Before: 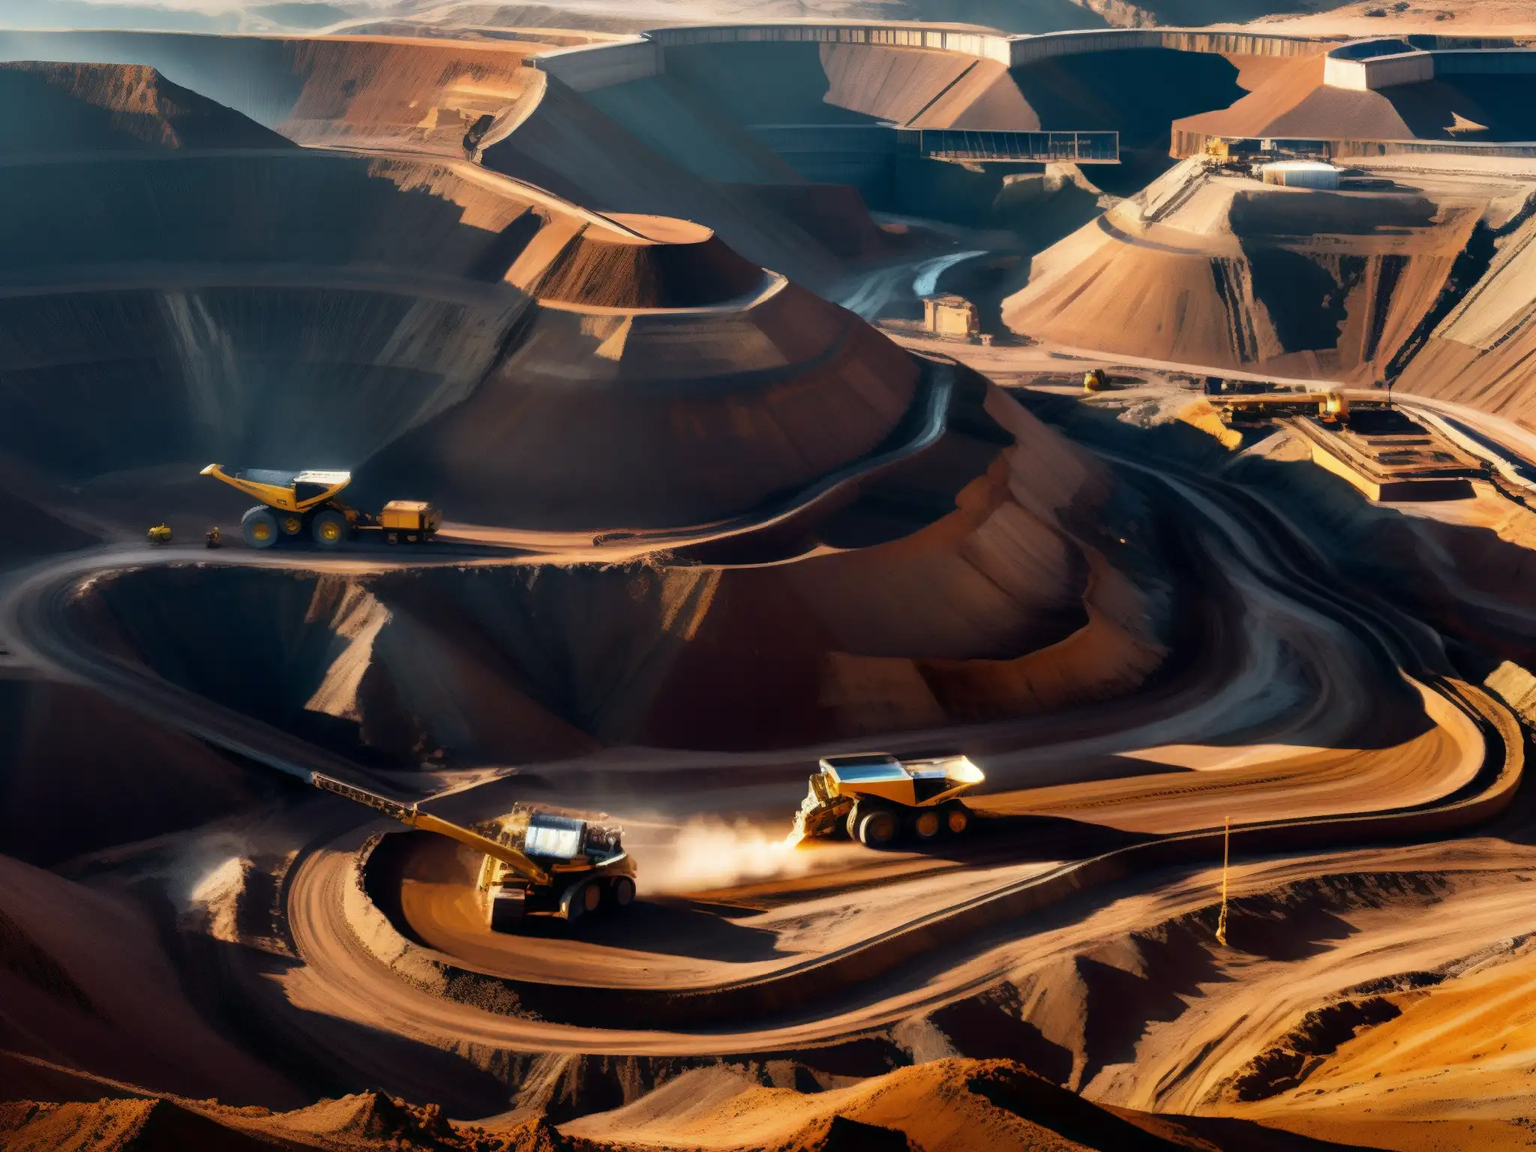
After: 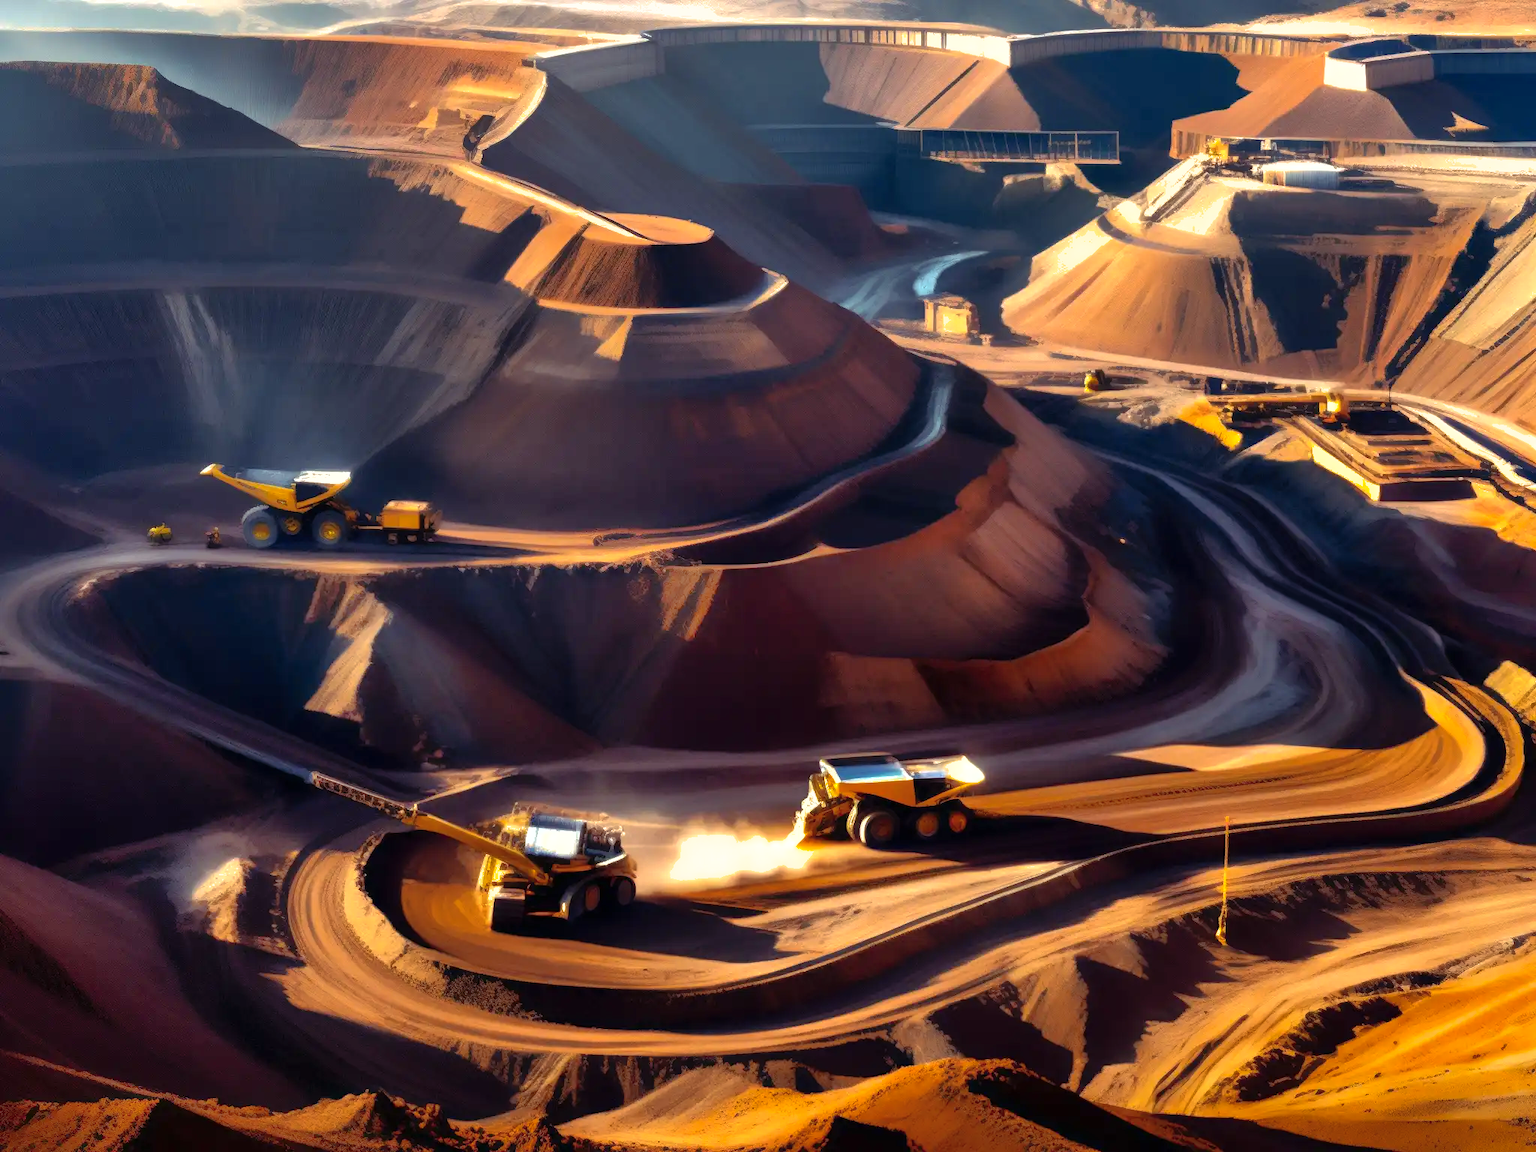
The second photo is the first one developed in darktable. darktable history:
shadows and highlights: on, module defaults
color balance rgb: shadows lift › chroma 6.178%, shadows lift › hue 304.94°, highlights gain › luminance 15.017%, linear chroma grading › global chroma 8.67%, perceptual saturation grading › global saturation 0.799%, perceptual brilliance grading › highlights 12.715%, perceptual brilliance grading › mid-tones 8.589%, perceptual brilliance grading › shadows -16.905%
